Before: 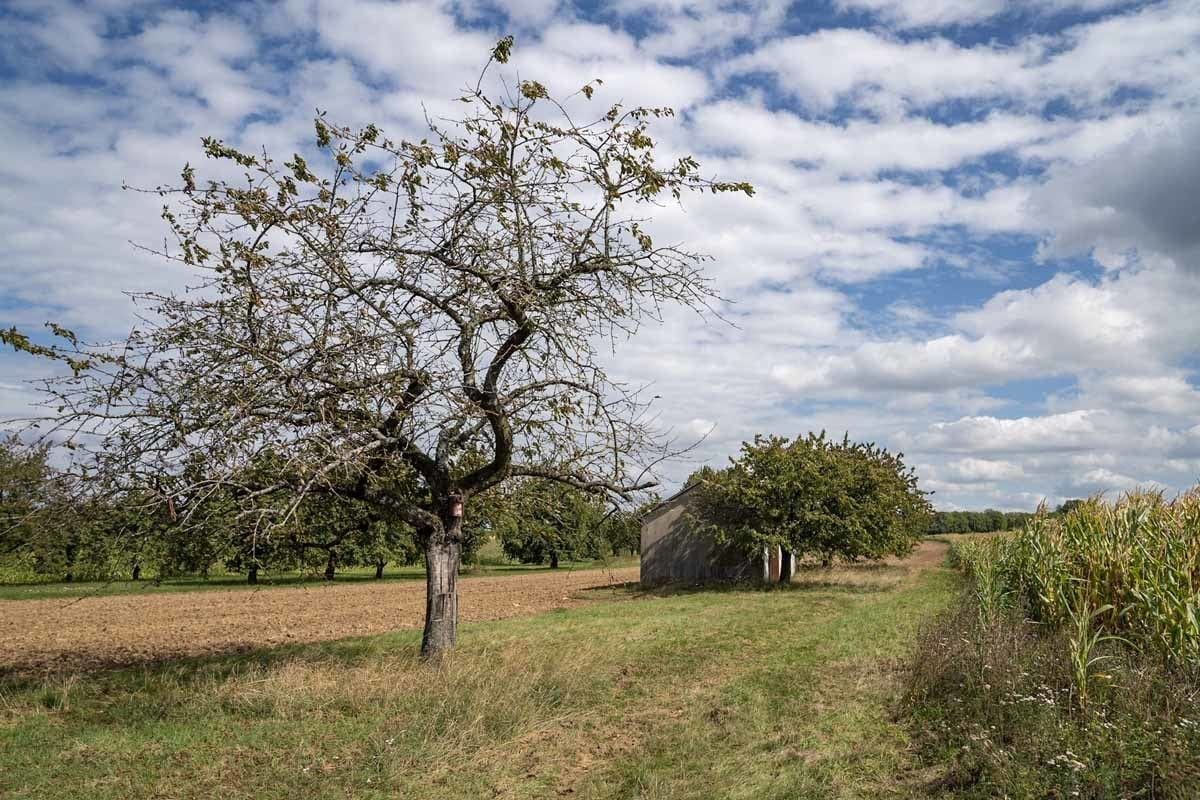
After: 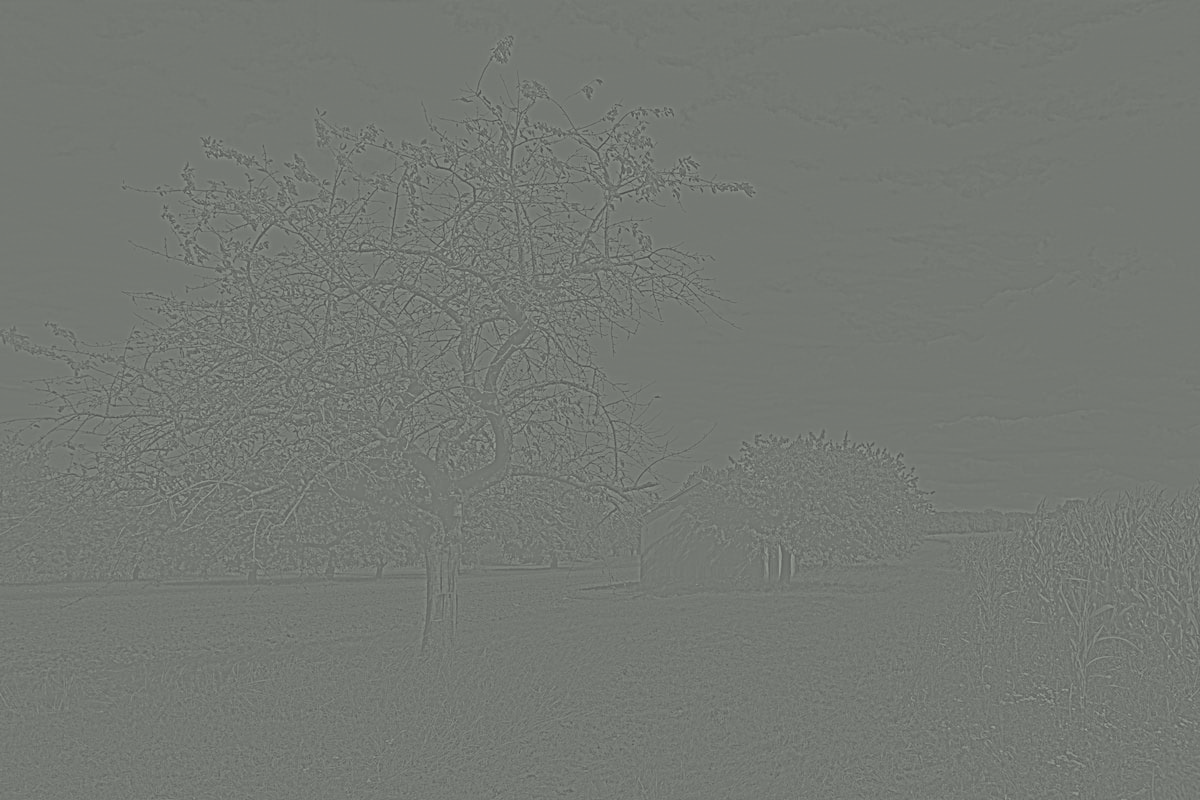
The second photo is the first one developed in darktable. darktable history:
color calibration: illuminant Planckian (black body), x 0.368, y 0.361, temperature 4275.92 K
highpass: sharpness 6%, contrast boost 7.63%
color correction: highlights a* -4.73, highlights b* 5.06, saturation 0.97
